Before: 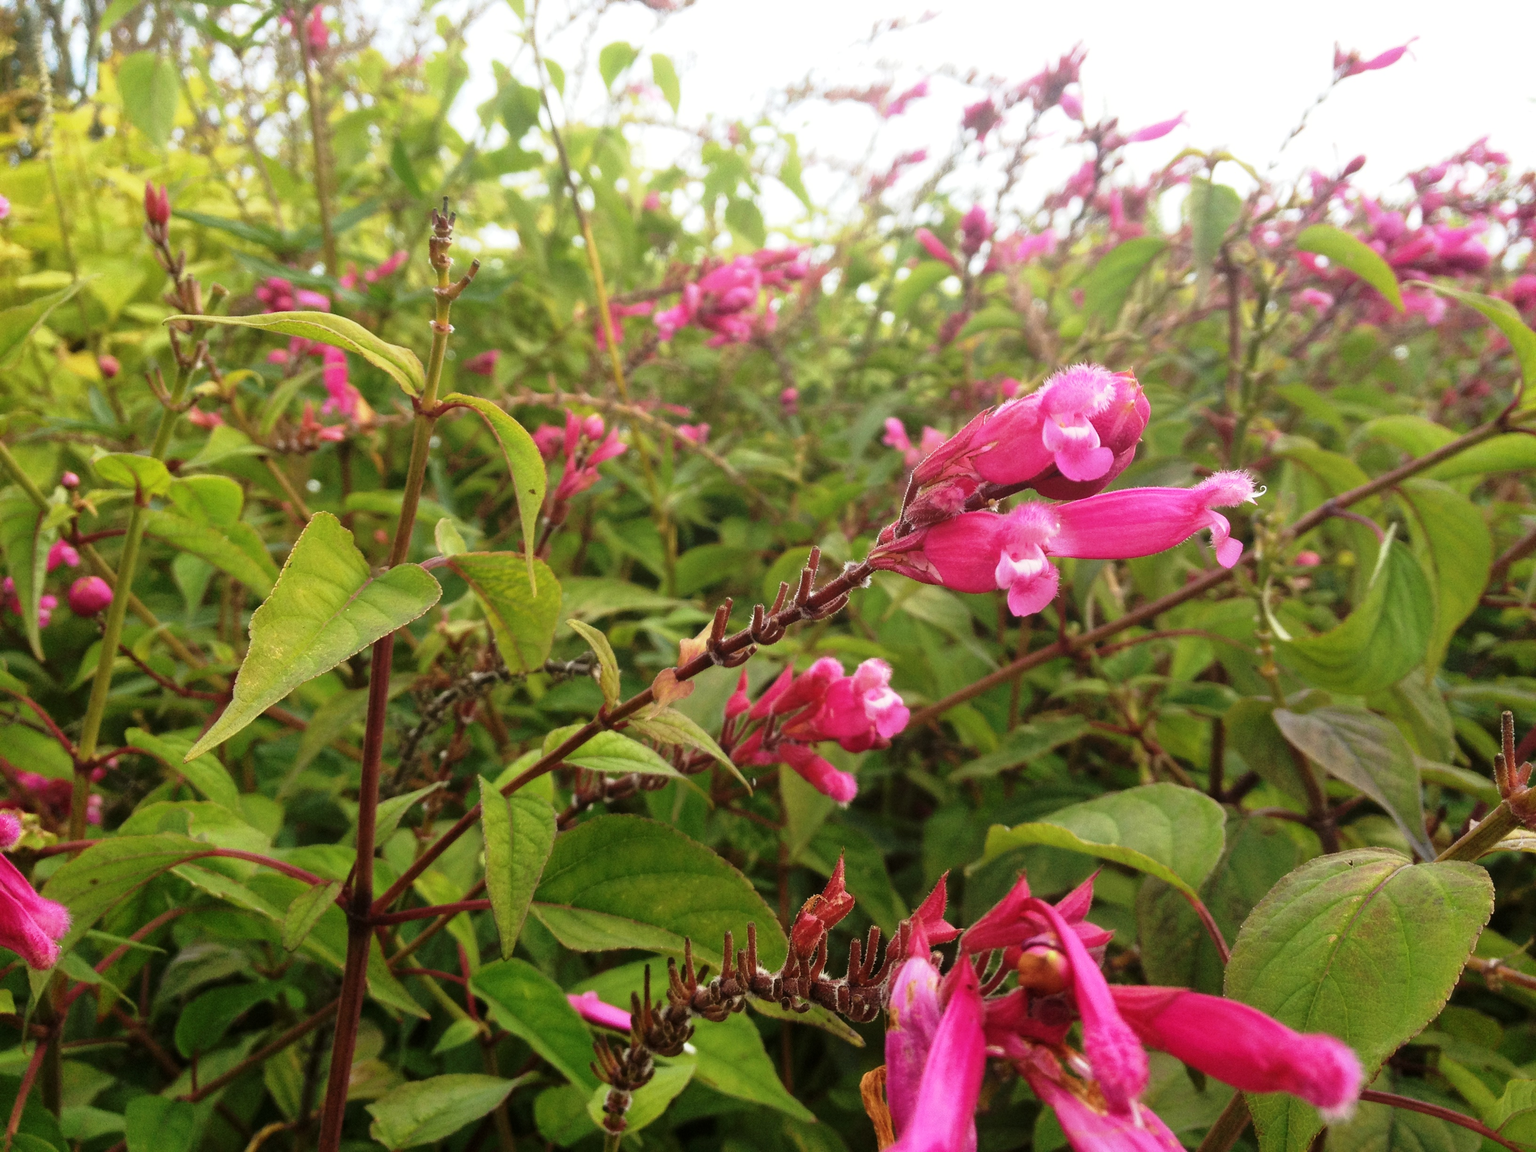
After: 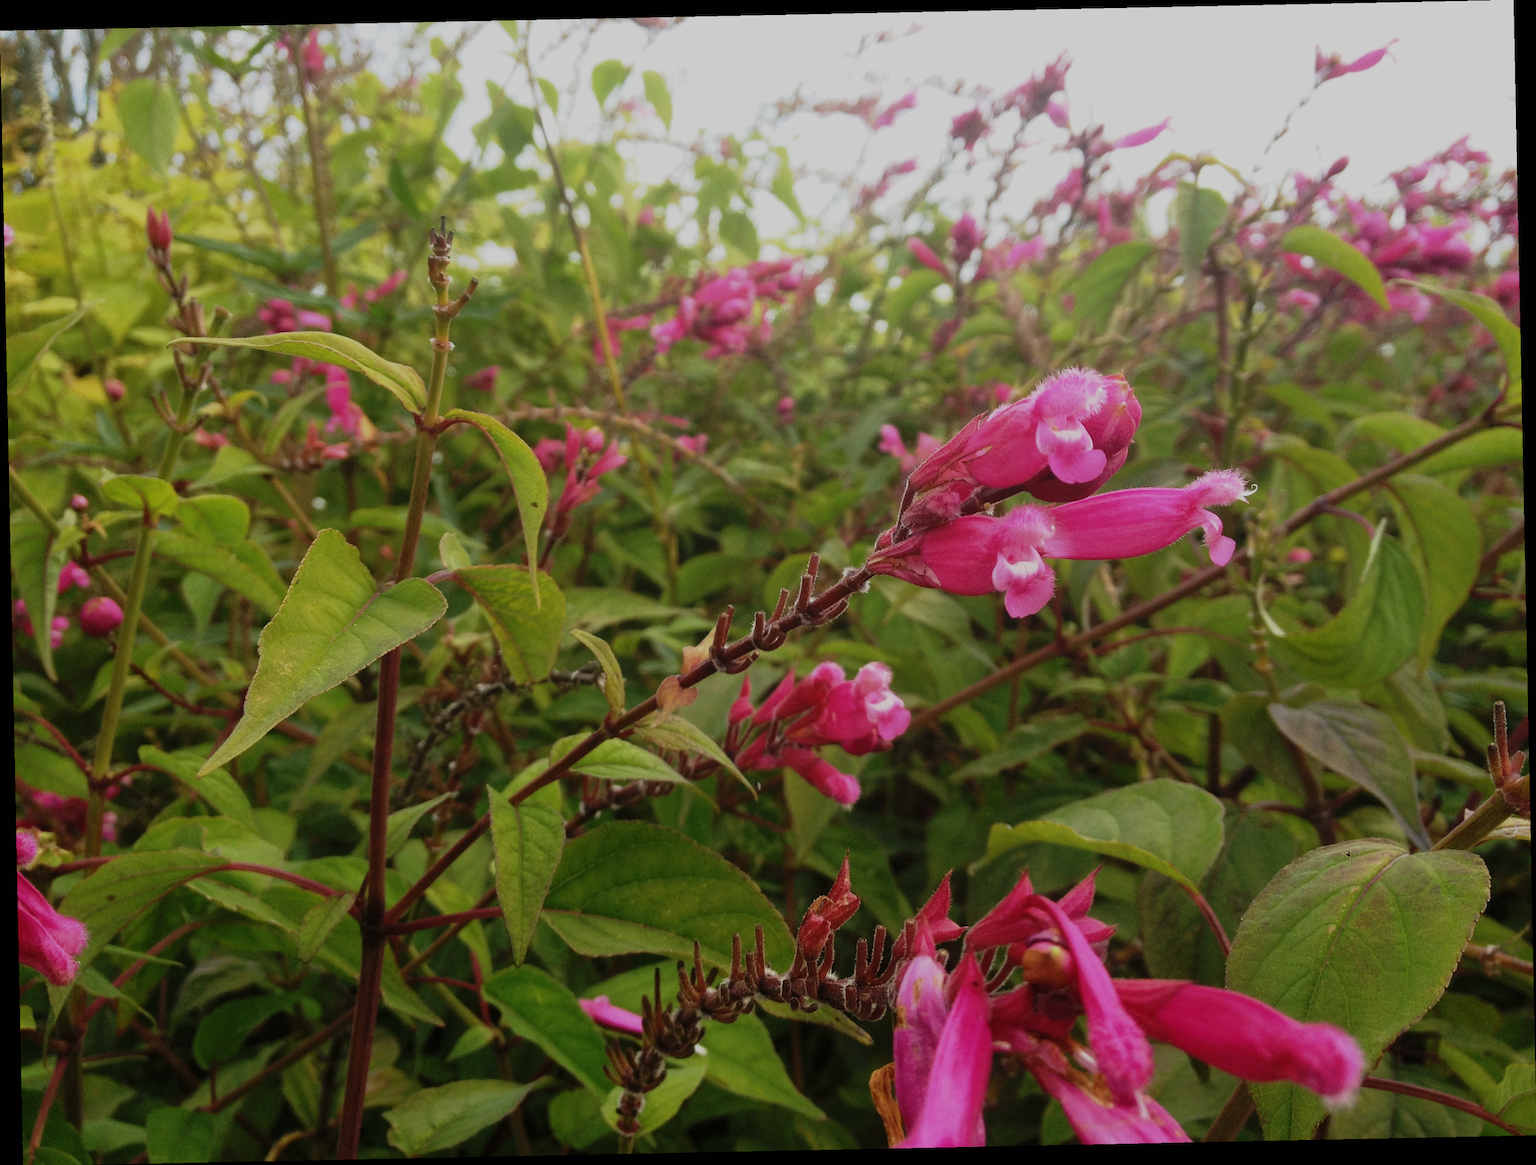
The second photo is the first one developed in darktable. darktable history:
fill light: on, module defaults
exposure: black level correction 0, exposure -0.721 EV, compensate highlight preservation false
rotate and perspective: rotation -1.17°, automatic cropping off
